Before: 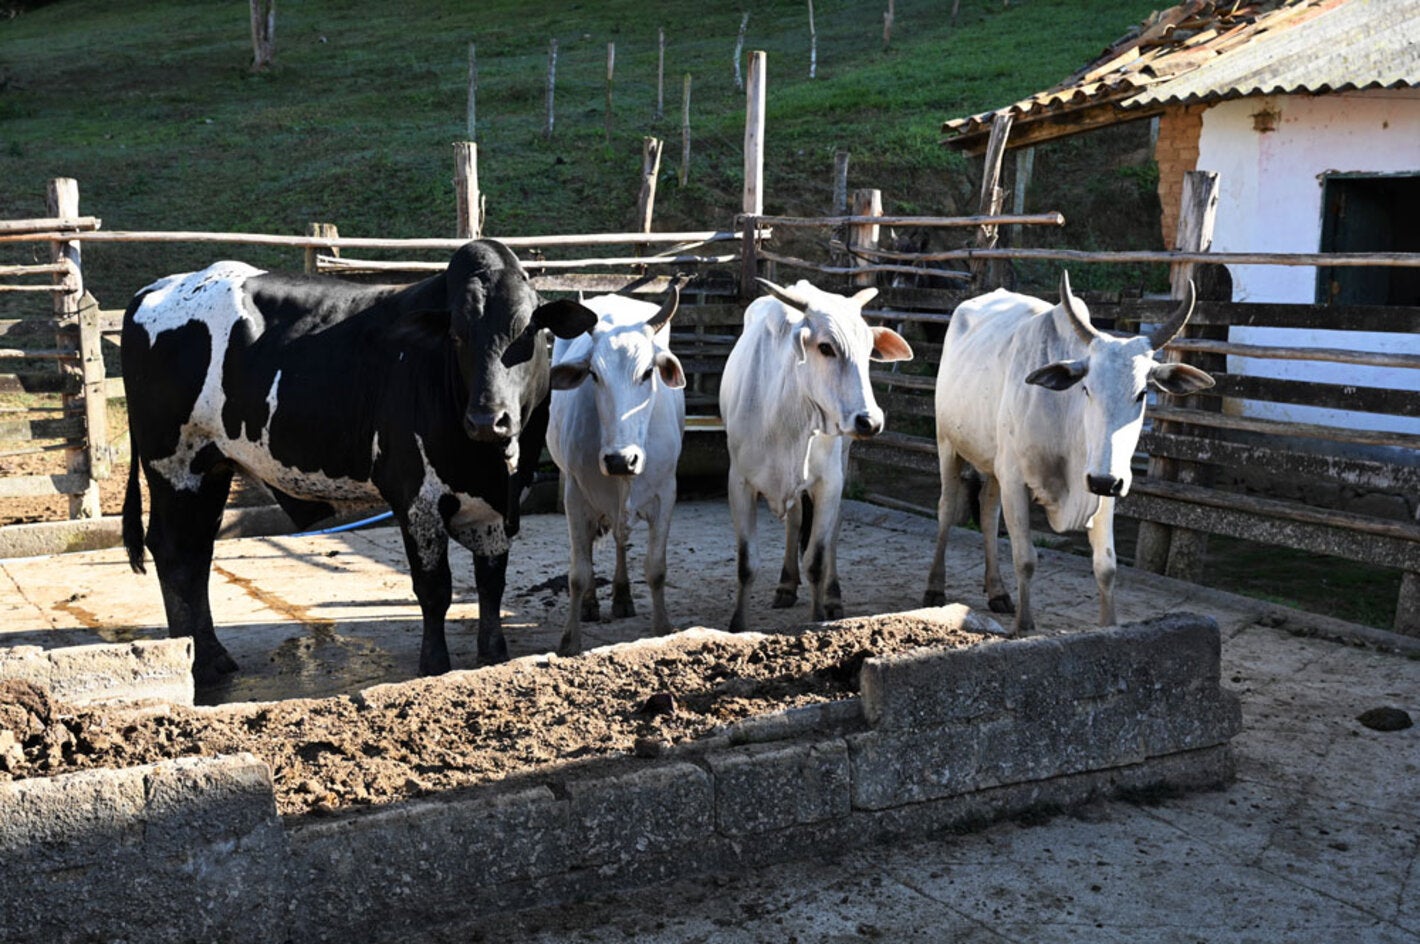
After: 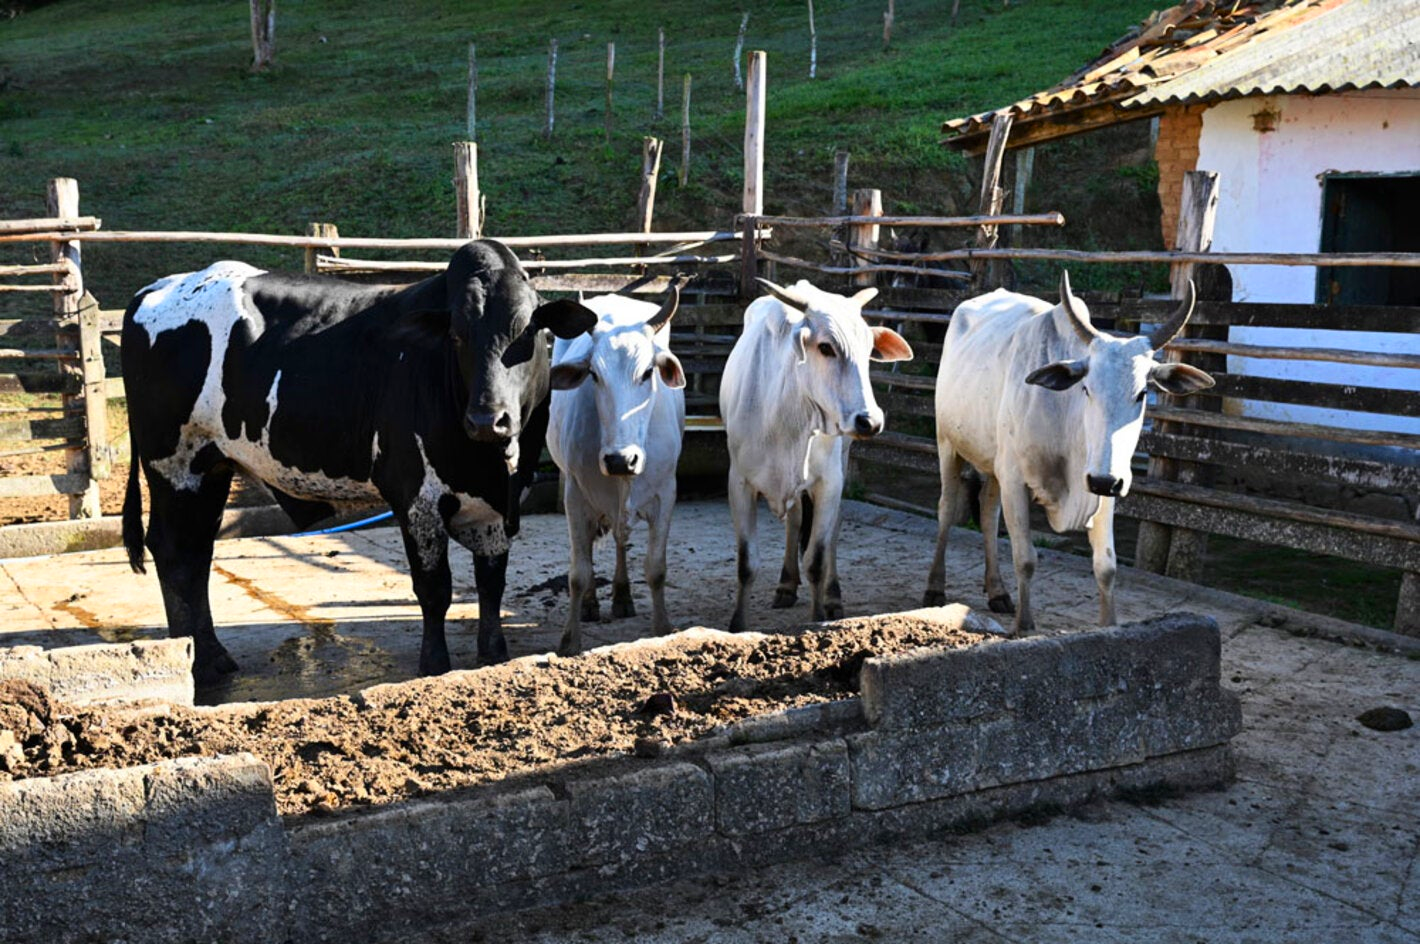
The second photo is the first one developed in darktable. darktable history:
shadows and highlights: shadows 30.86, highlights 0, soften with gaussian
contrast brightness saturation: contrast 0.09, saturation 0.28
